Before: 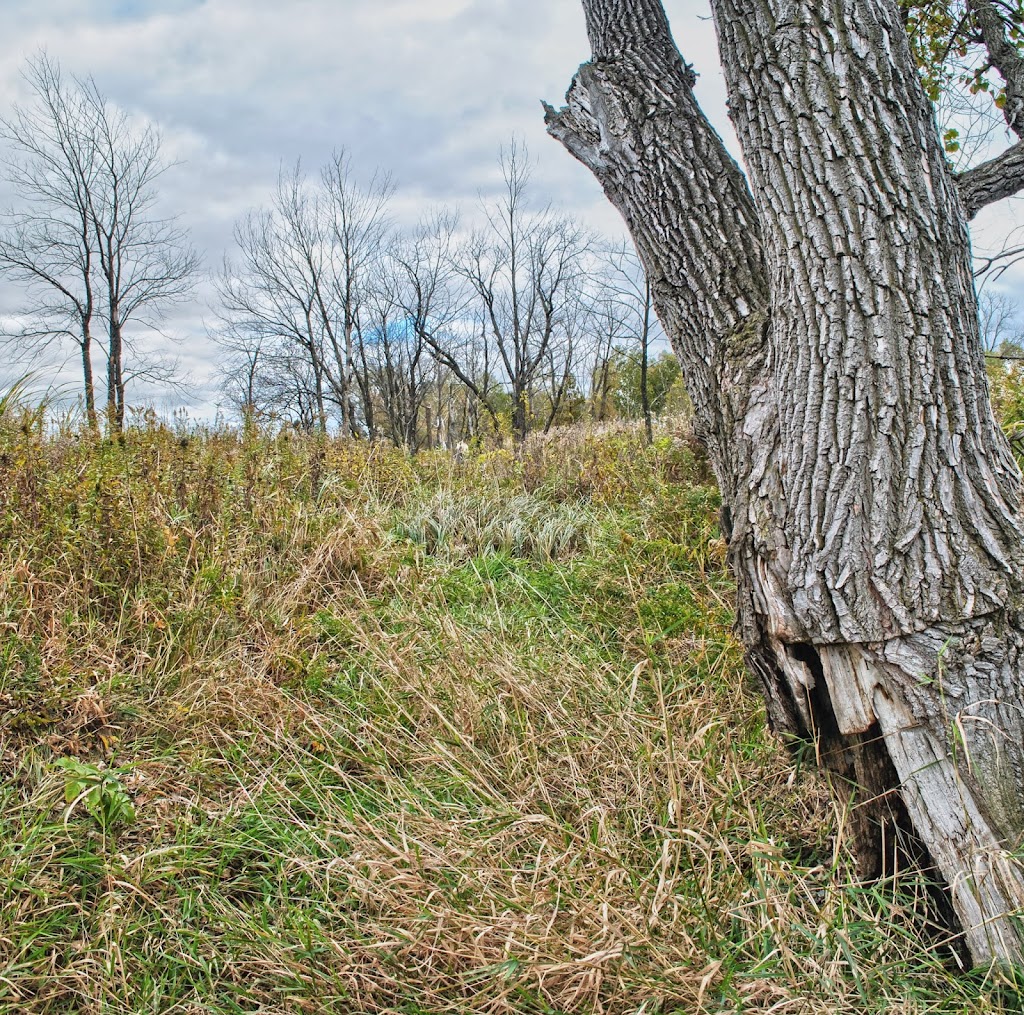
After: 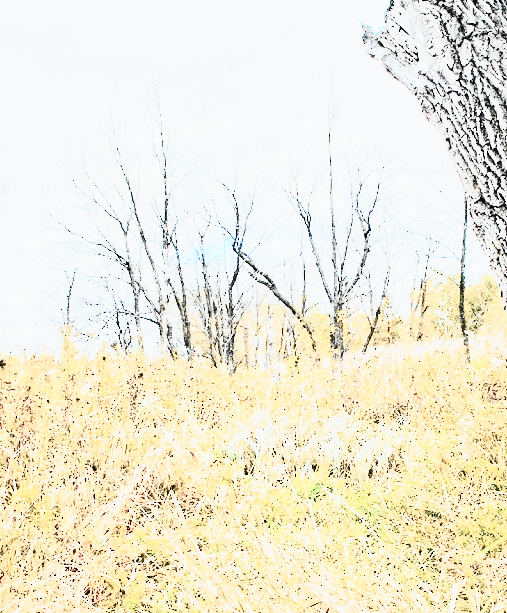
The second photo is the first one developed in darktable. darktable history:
exposure: black level correction -0.006, exposure 1 EV, compensate exposure bias true, compensate highlight preservation false
base curve: curves: ch0 [(0, 0) (0.028, 0.03) (0.121, 0.232) (0.46, 0.748) (0.859, 0.968) (1, 1)], preserve colors none
color zones: curves: ch2 [(0, 0.5) (0.143, 0.5) (0.286, 0.416) (0.429, 0.5) (0.571, 0.5) (0.714, 0.5) (0.857, 0.5) (1, 0.5)]
crop: left 17.785%, top 7.89%, right 32.66%, bottom 31.676%
contrast brightness saturation: contrast 0.496, saturation -0.099
tone curve: curves: ch0 [(0, 0.009) (0.105, 0.08) (0.195, 0.18) (0.283, 0.316) (0.384, 0.434) (0.485, 0.531) (0.638, 0.69) (0.81, 0.872) (1, 0.977)]; ch1 [(0, 0) (0.161, 0.092) (0.35, 0.33) (0.379, 0.401) (0.456, 0.469) (0.502, 0.5) (0.525, 0.514) (0.586, 0.604) (0.642, 0.645) (0.858, 0.817) (1, 0.942)]; ch2 [(0, 0) (0.371, 0.362) (0.437, 0.437) (0.48, 0.49) (0.53, 0.515) (0.56, 0.571) (0.622, 0.606) (0.881, 0.795) (1, 0.929)], color space Lab, independent channels, preserve colors none
